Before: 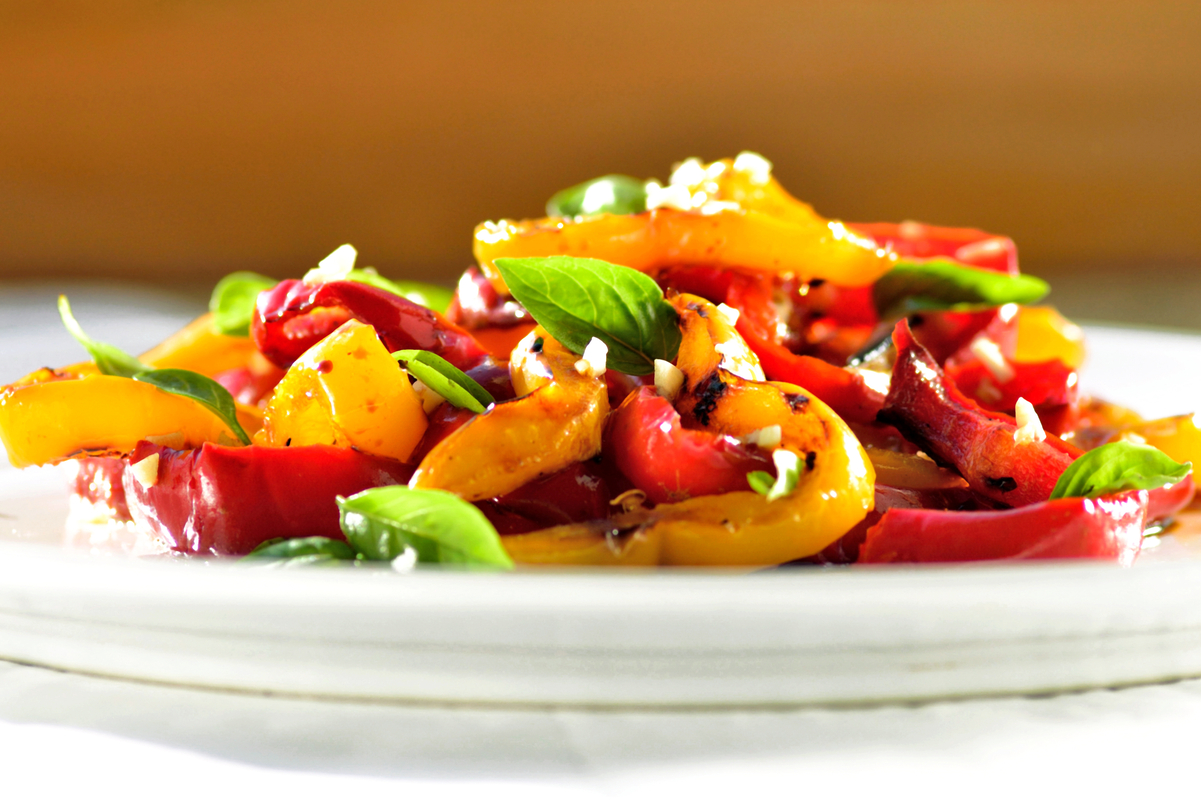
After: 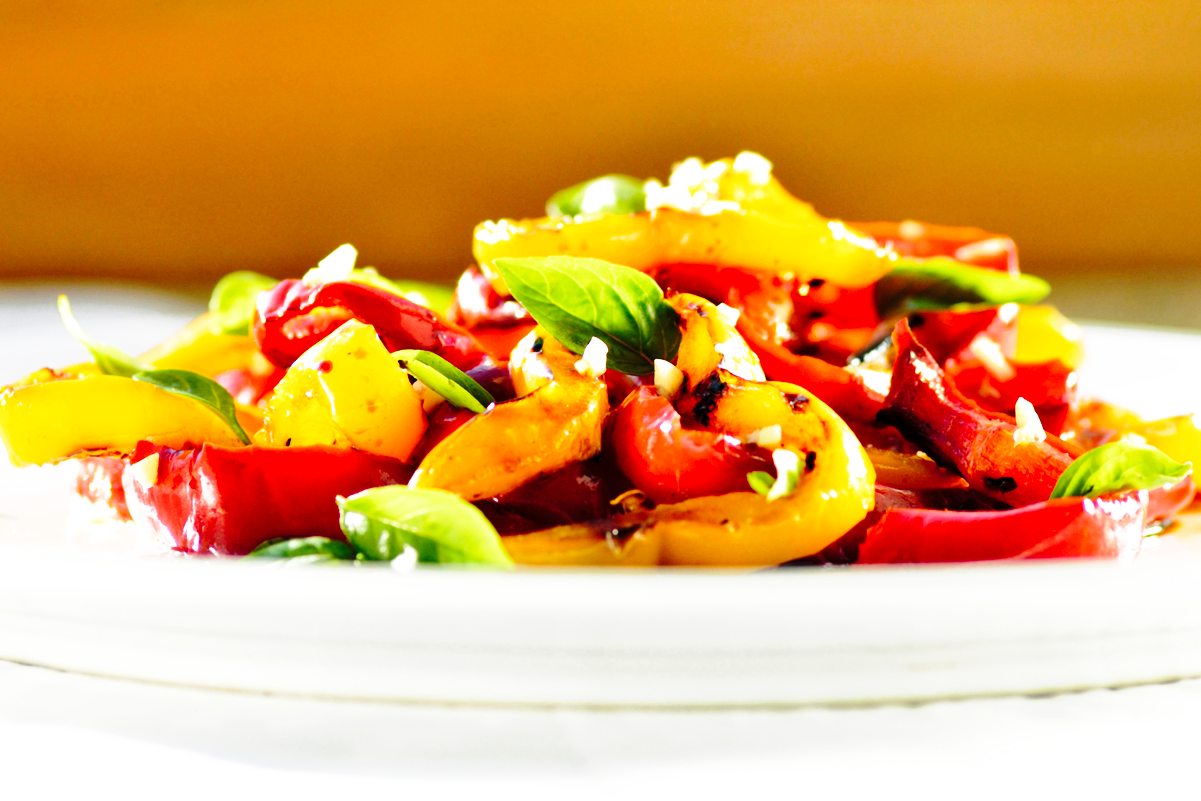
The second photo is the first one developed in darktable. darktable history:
base curve: curves: ch0 [(0, 0) (0.04, 0.03) (0.133, 0.232) (0.448, 0.748) (0.843, 0.968) (1, 1)], preserve colors none
